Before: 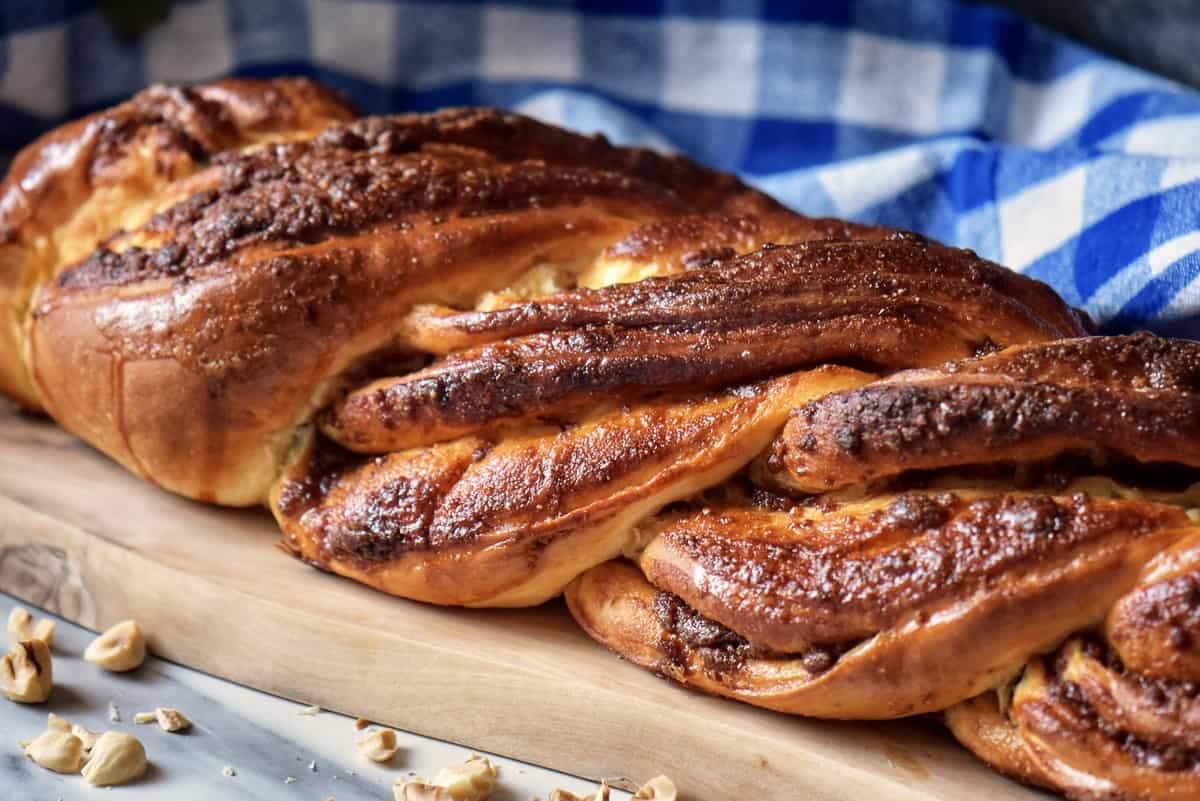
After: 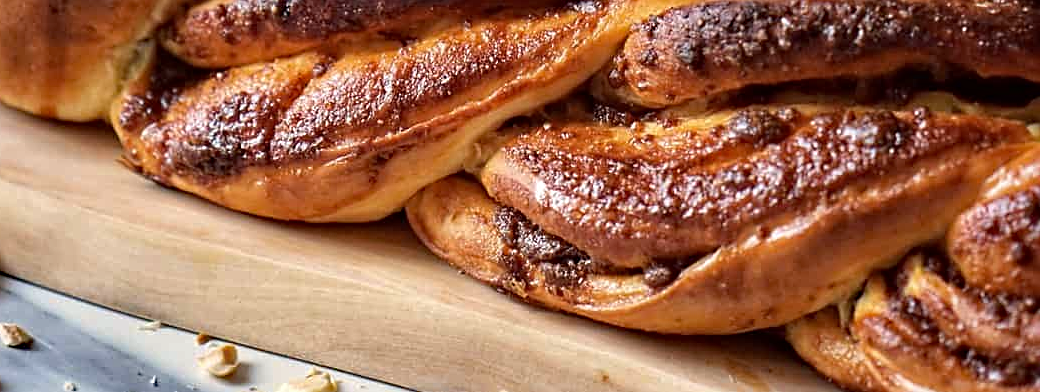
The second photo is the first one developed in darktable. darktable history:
sharpen: on, module defaults
haze removal: strength 0.29, distance 0.25, compatibility mode true, adaptive false
white balance: red 1, blue 1
crop and rotate: left 13.306%, top 48.129%, bottom 2.928%
